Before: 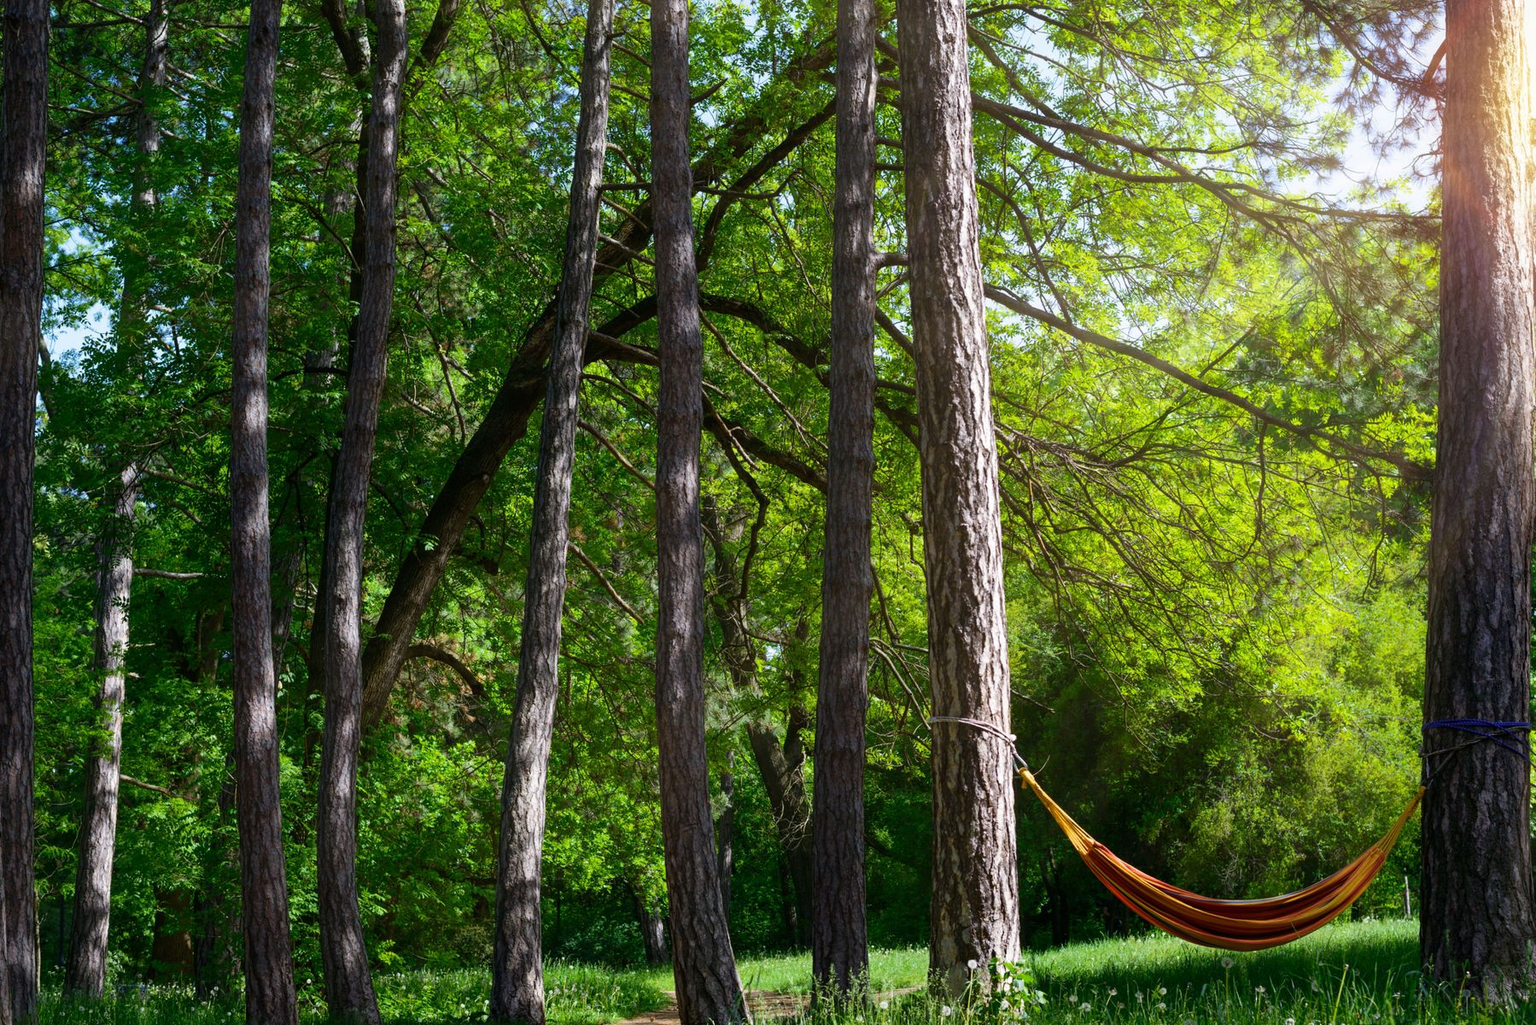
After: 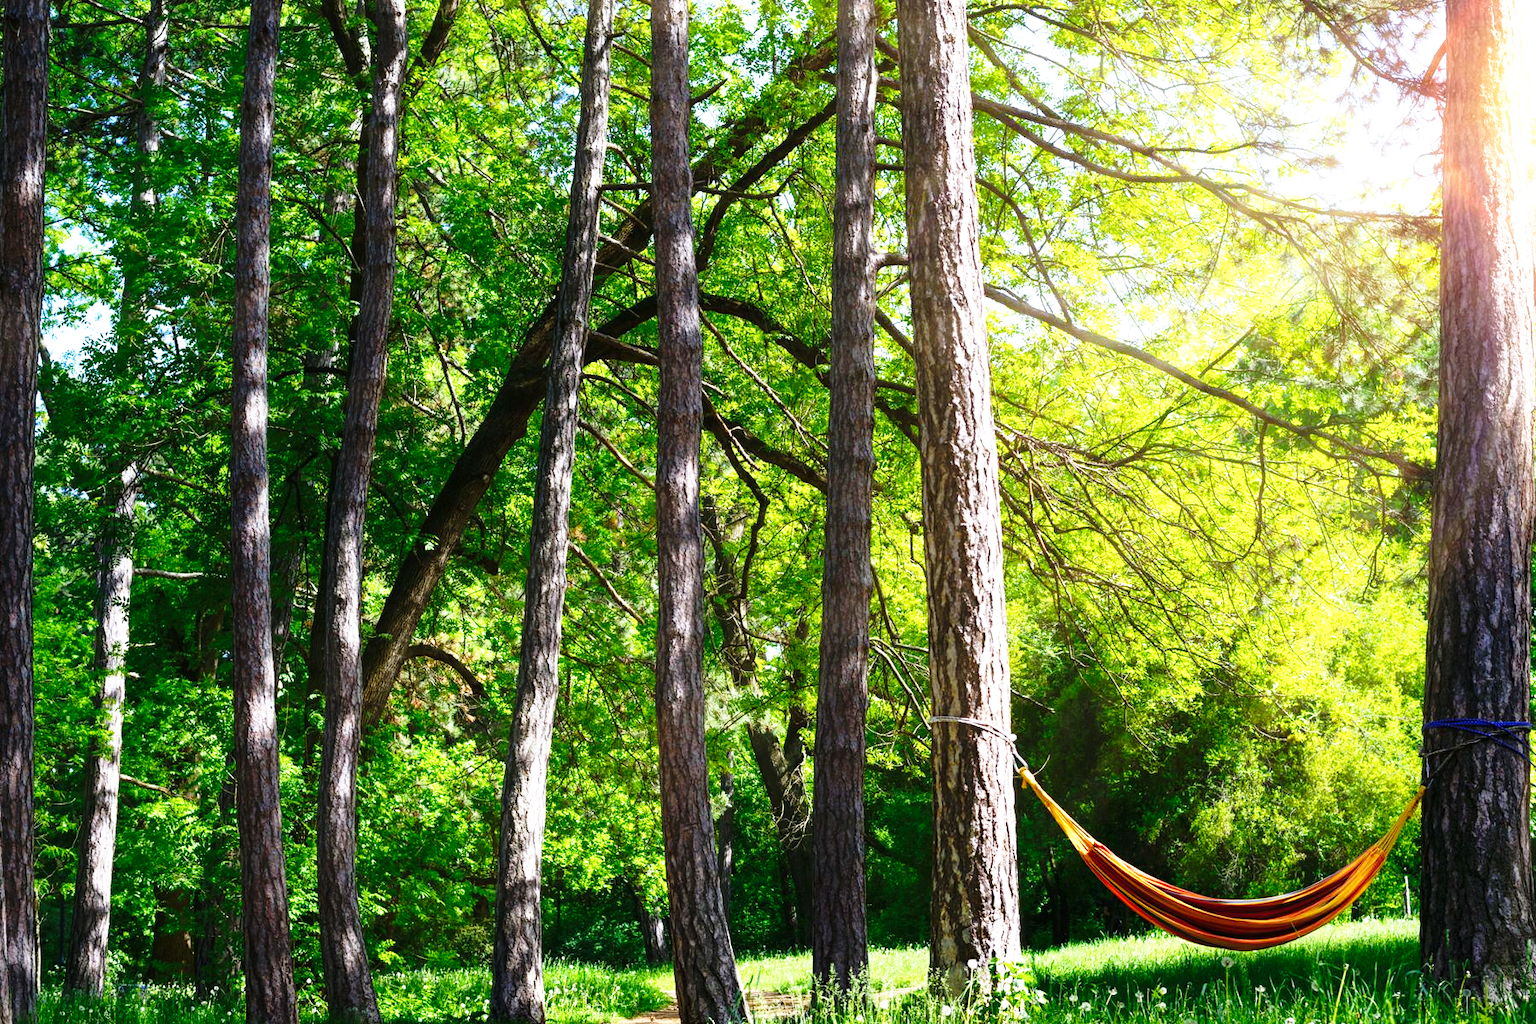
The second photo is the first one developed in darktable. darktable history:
exposure: black level correction 0, exposure 0.4 EV, compensate exposure bias true, compensate highlight preservation false
base curve: curves: ch0 [(0, 0) (0.026, 0.03) (0.109, 0.232) (0.351, 0.748) (0.669, 0.968) (1, 1)], preserve colors none
